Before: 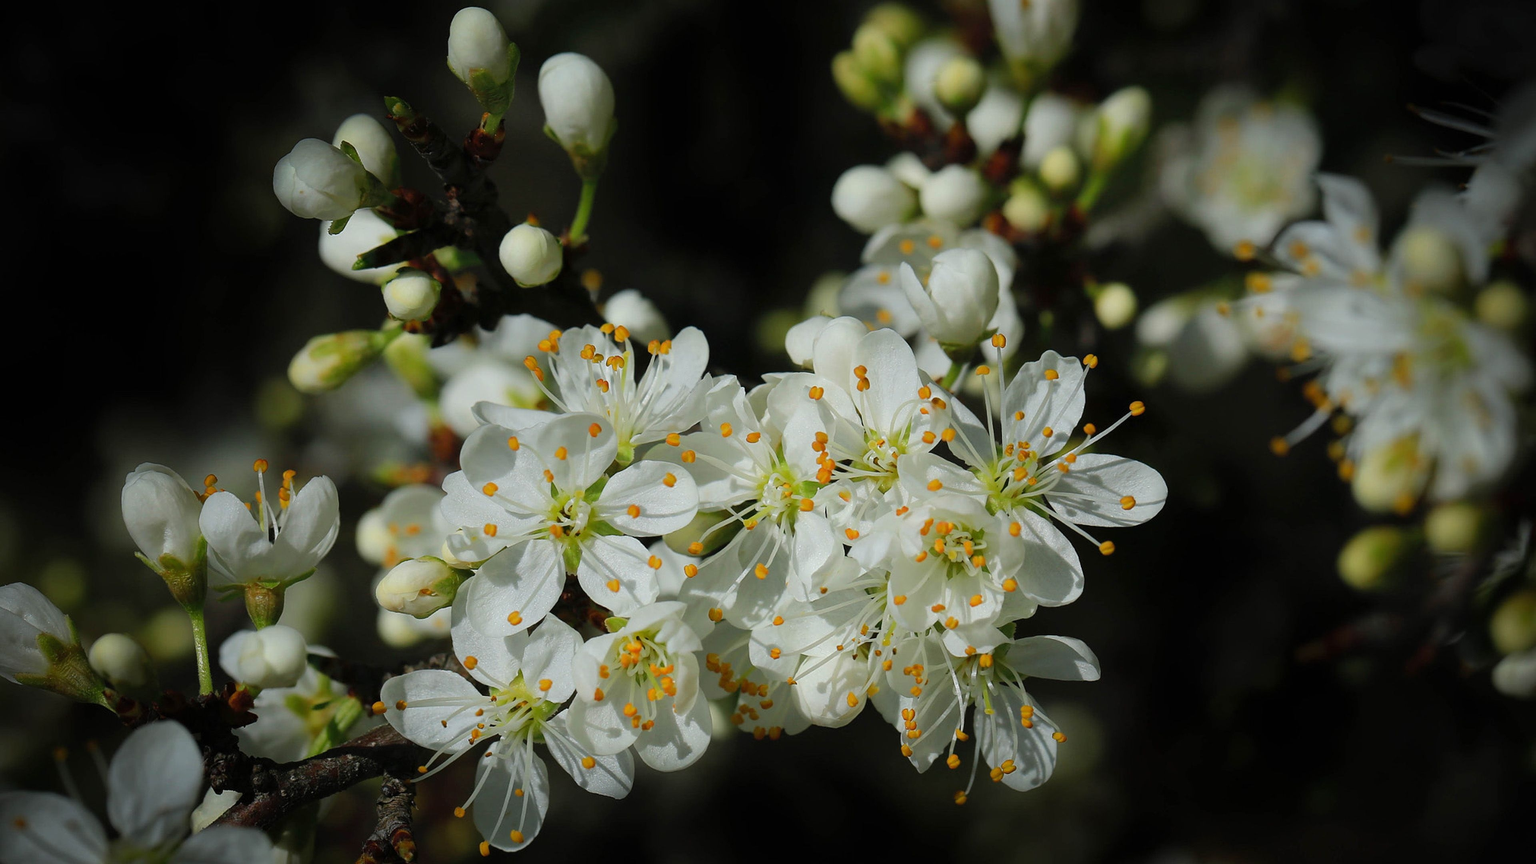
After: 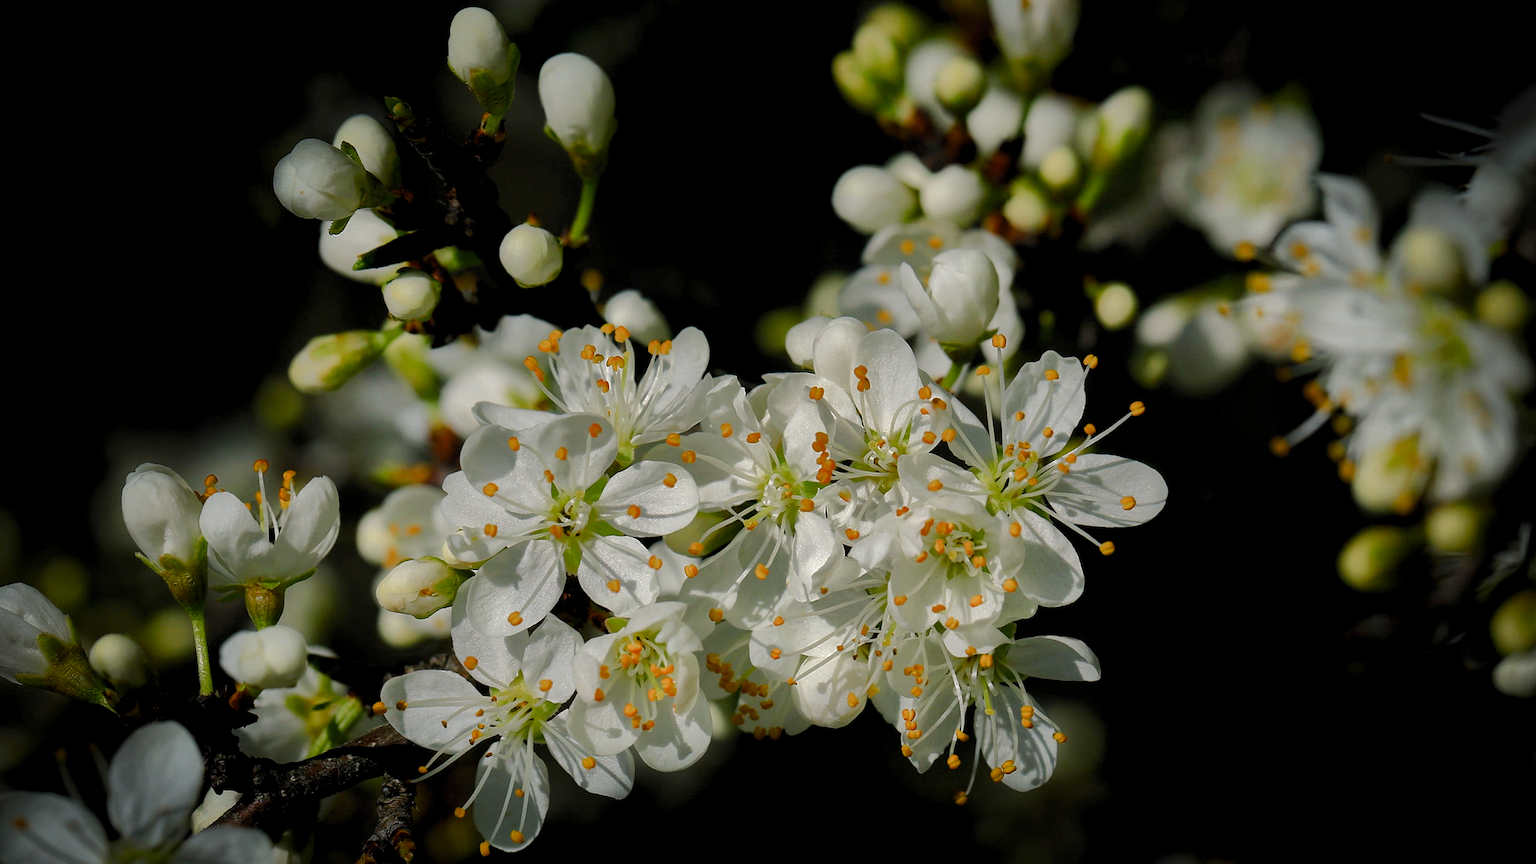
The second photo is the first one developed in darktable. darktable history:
levels: levels [0.055, 0.477, 0.9]
shadows and highlights: shadows -19.64, highlights -73.43
color balance rgb: highlights gain › chroma 1.731%, highlights gain › hue 55.74°, linear chroma grading › shadows -3.384%, linear chroma grading › highlights -4.411%, perceptual saturation grading › global saturation 0.818%, perceptual saturation grading › highlights -34.611%, perceptual saturation grading › mid-tones 14.946%, perceptual saturation grading › shadows 48.86%
